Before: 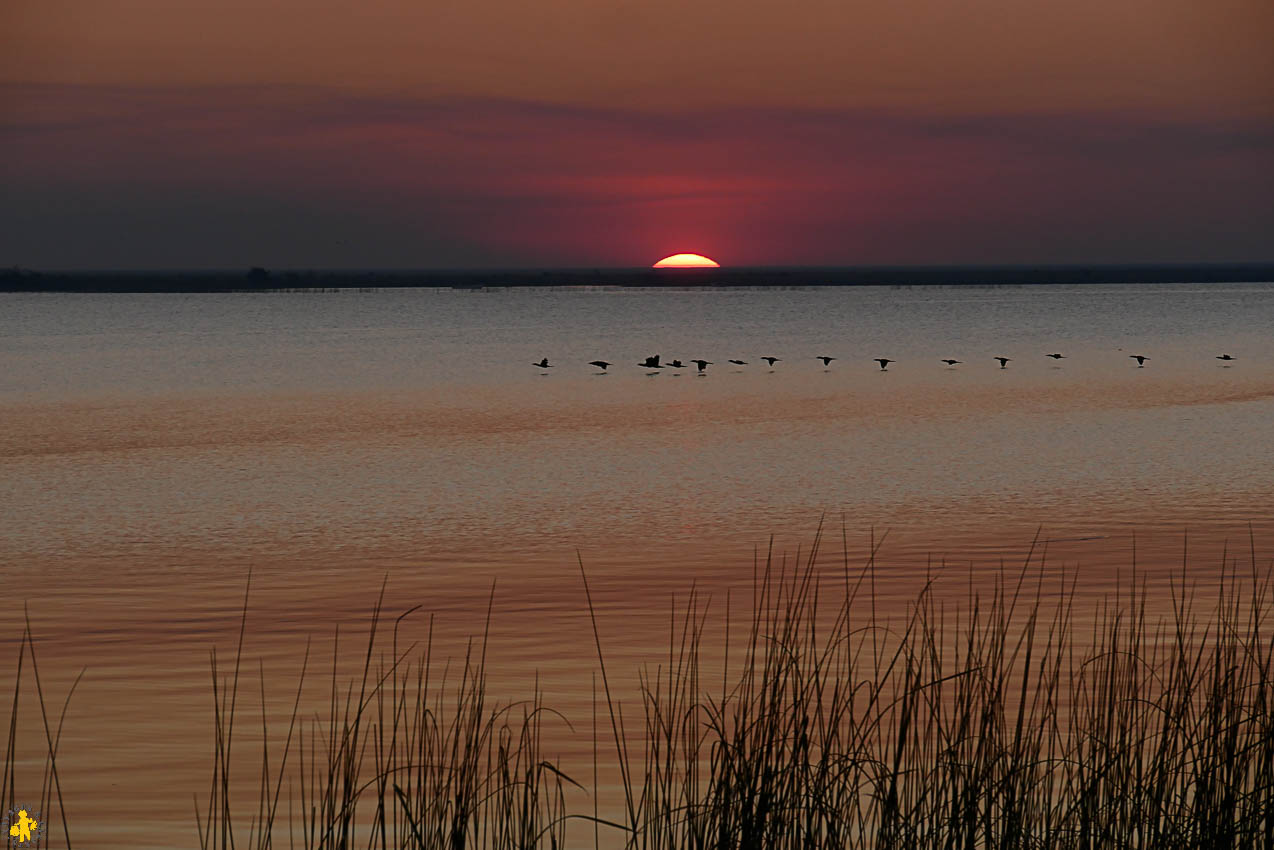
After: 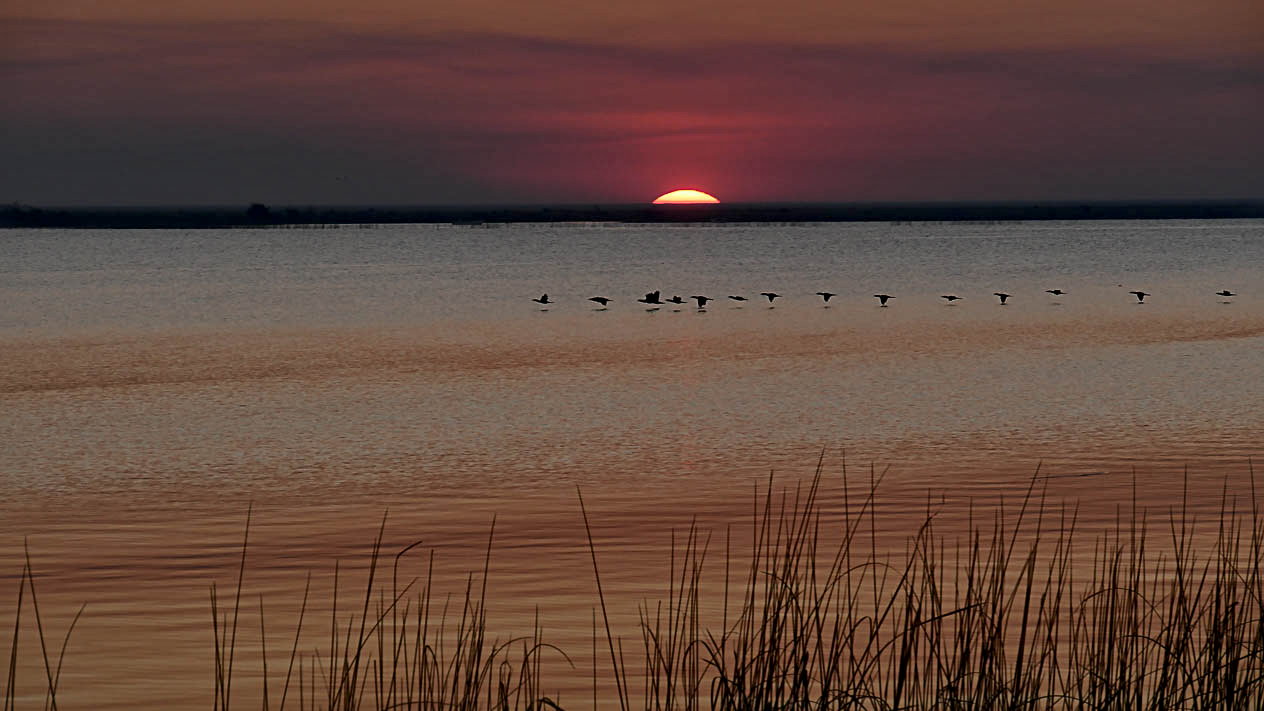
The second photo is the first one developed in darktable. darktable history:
crop: top 7.625%, bottom 8.027%
local contrast: mode bilateral grid, contrast 20, coarseness 20, detail 150%, midtone range 0.2
white balance: red 1, blue 1
